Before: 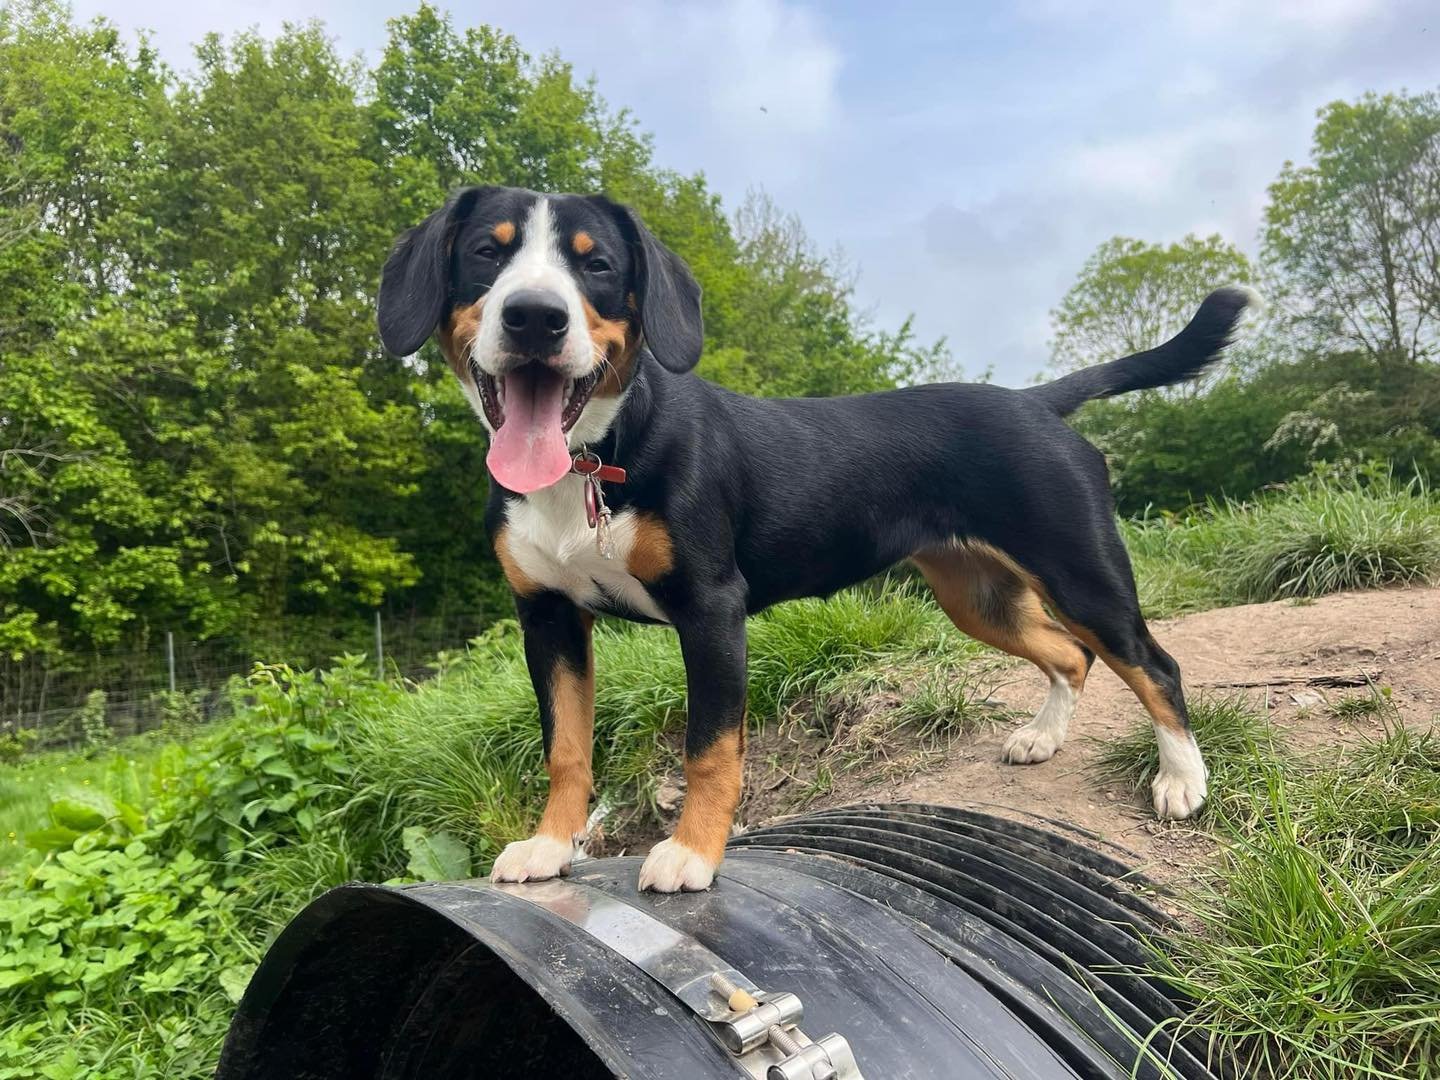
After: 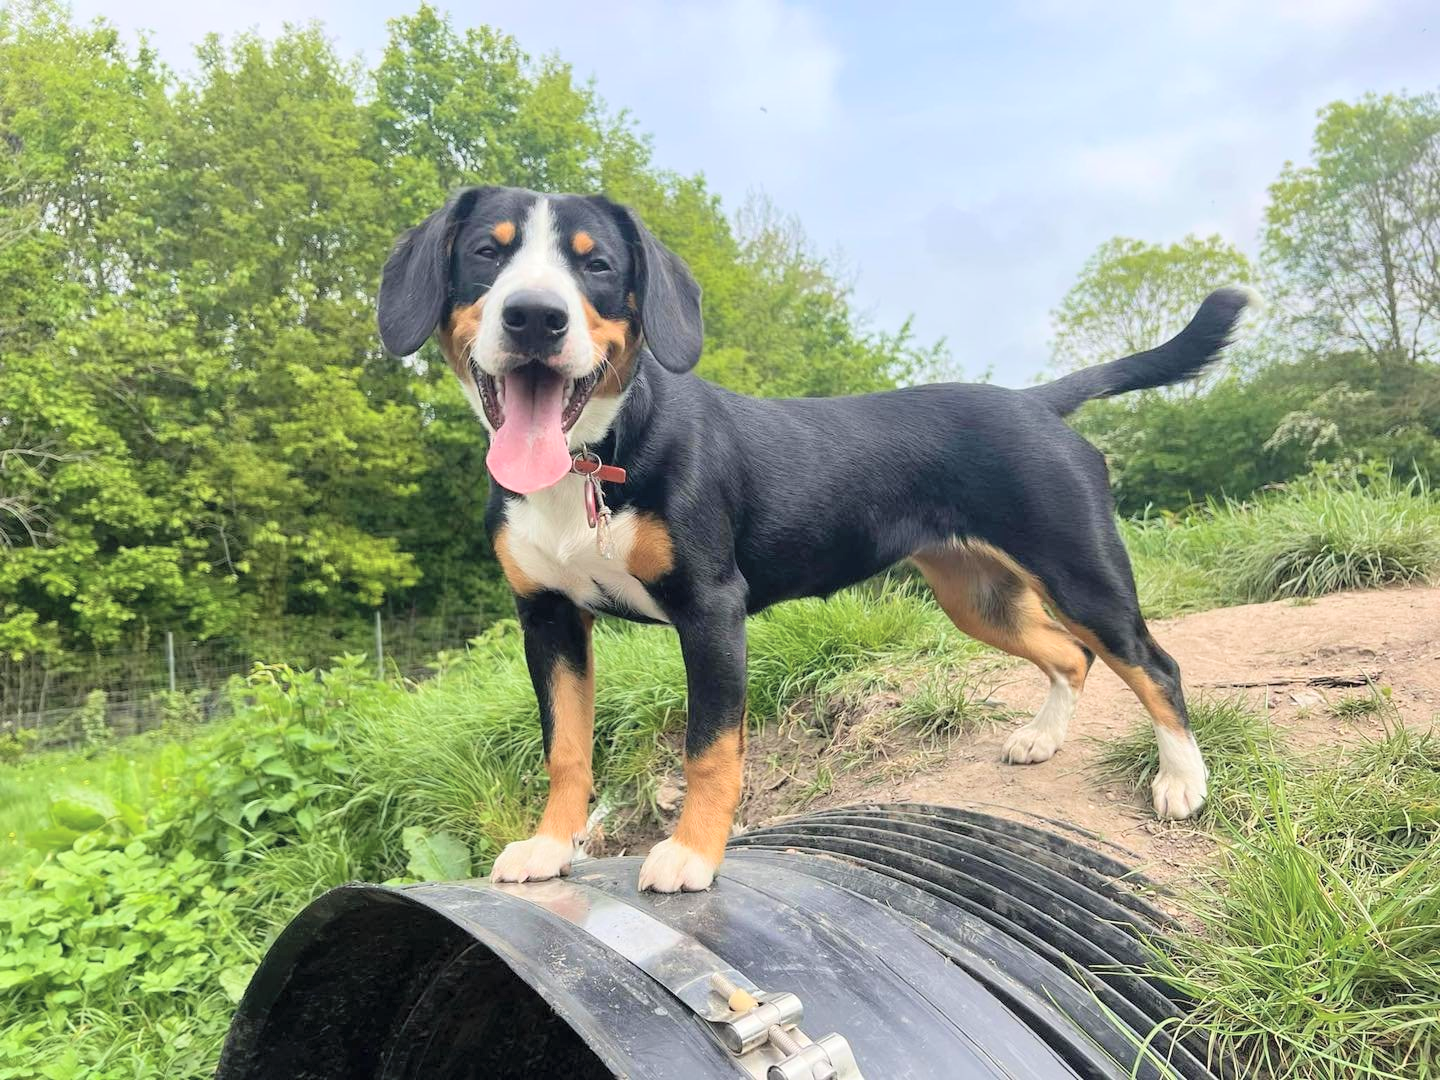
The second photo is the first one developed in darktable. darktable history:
global tonemap: drago (0.7, 100)
velvia: strength 15%
